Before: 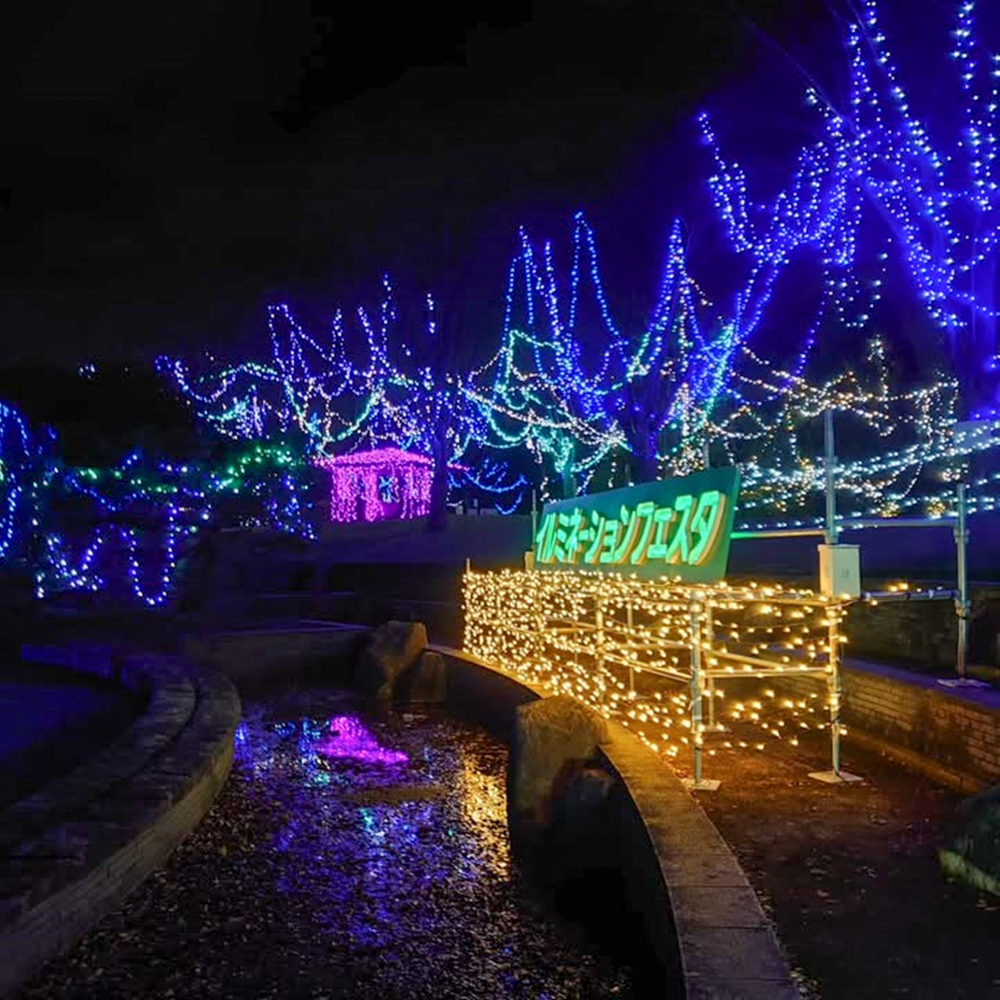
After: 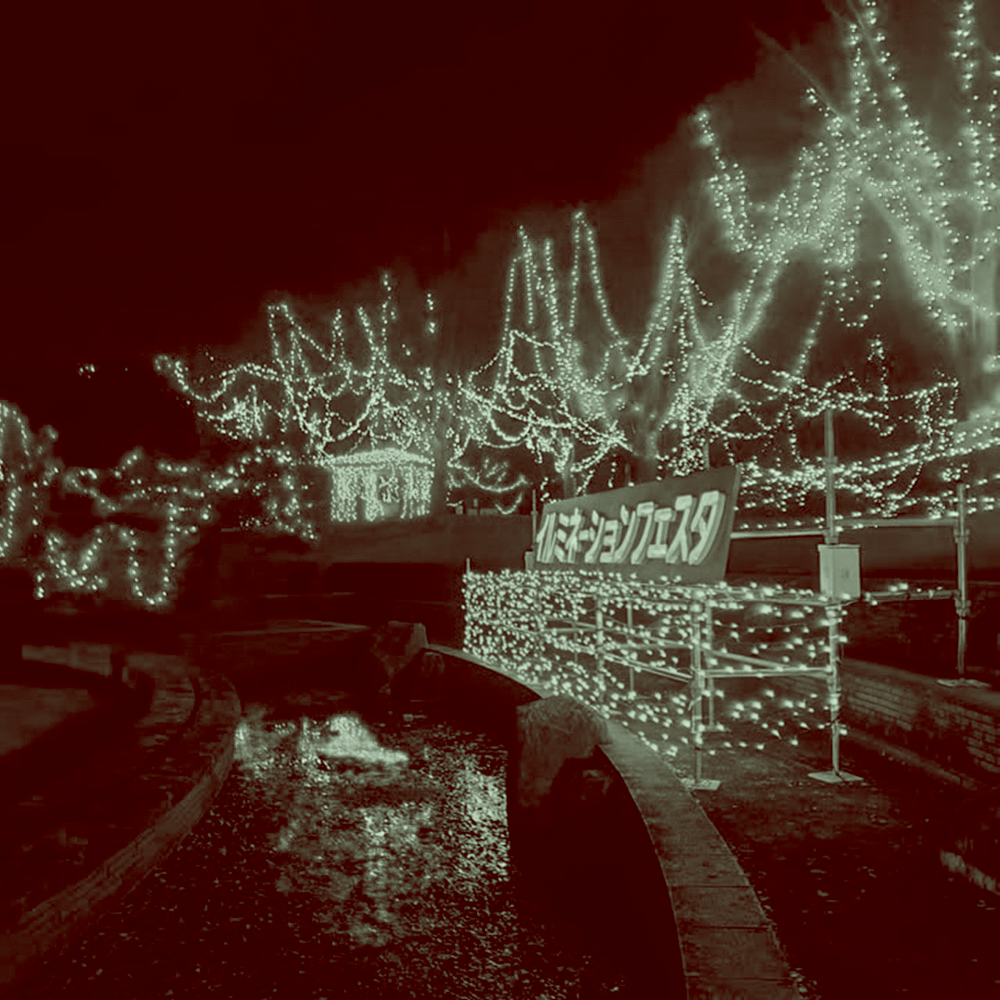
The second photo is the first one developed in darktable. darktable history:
color calibration: output gray [0.246, 0.254, 0.501, 0], gray › normalize channels true, illuminant same as pipeline (D50), adaptation XYZ, x 0.346, y 0.359, gamut compression 0
color balance: lift [1, 1.015, 0.987, 0.985], gamma [1, 0.959, 1.042, 0.958], gain [0.927, 0.938, 1.072, 0.928], contrast 1.5%
